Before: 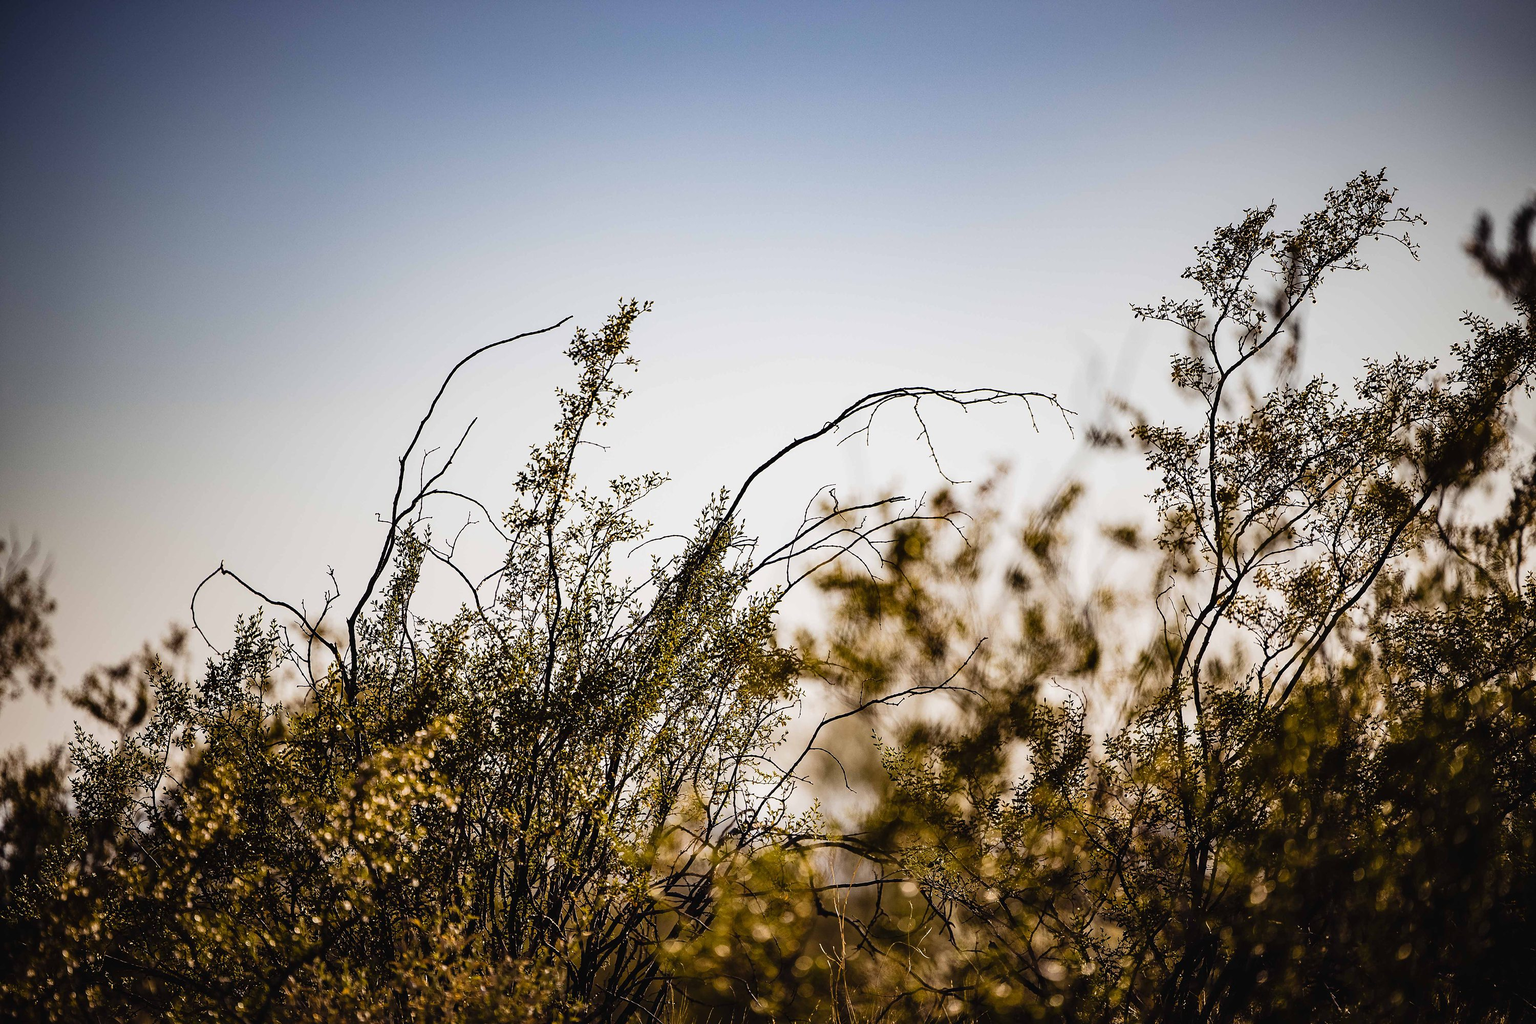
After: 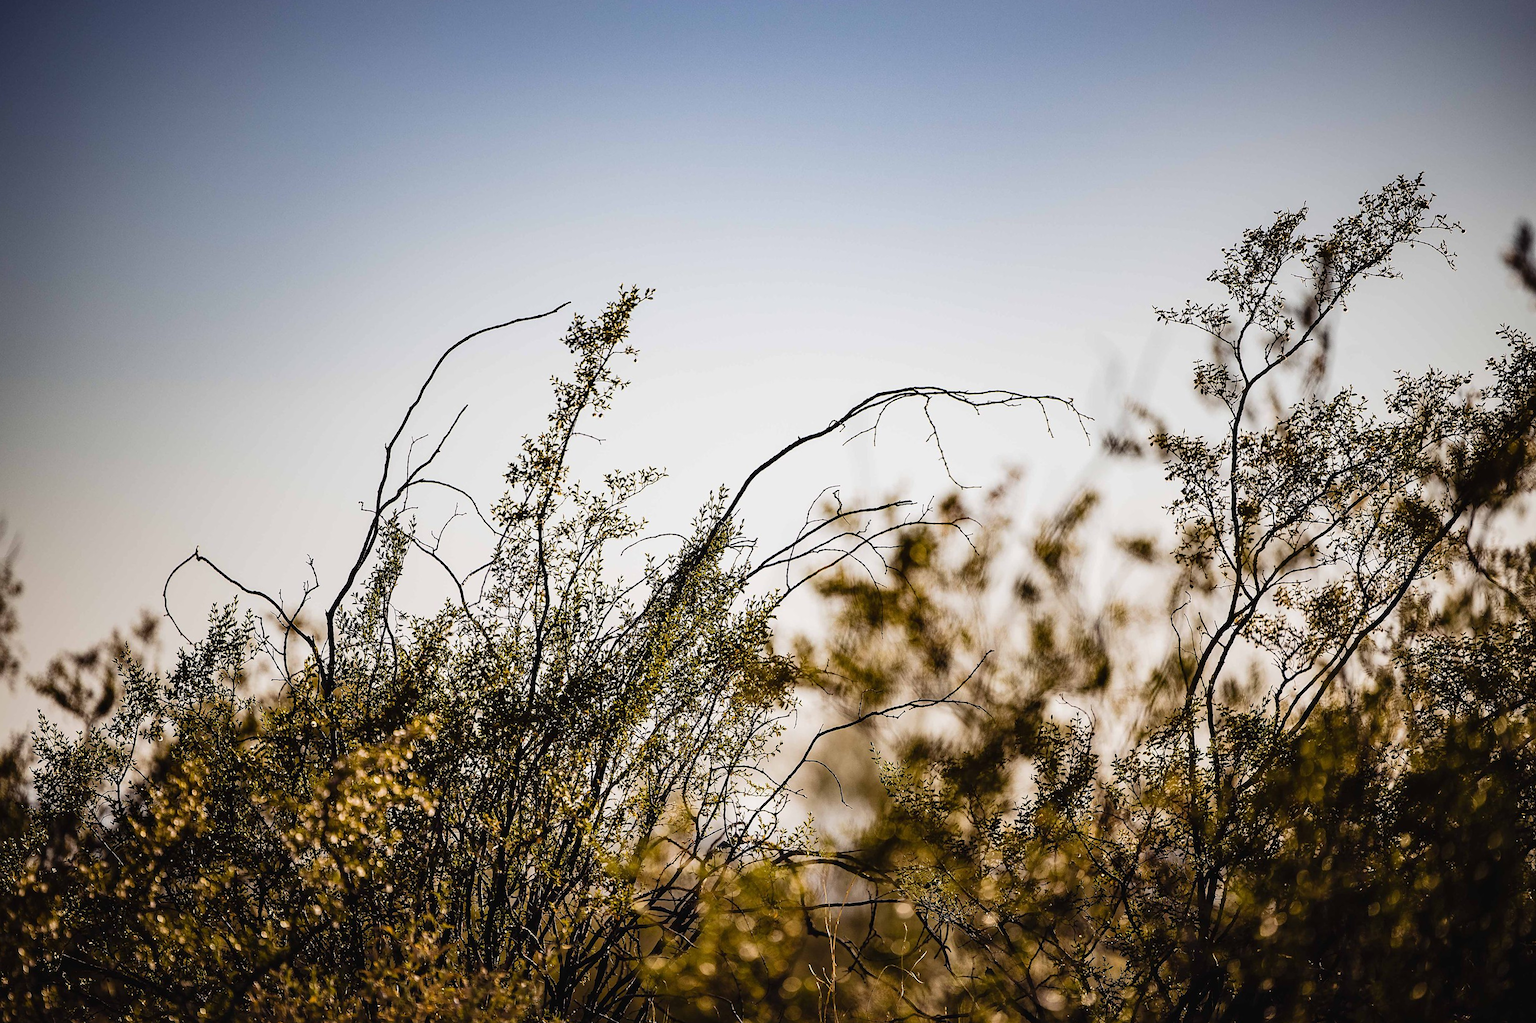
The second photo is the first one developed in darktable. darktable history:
crop and rotate: angle -1.69°
